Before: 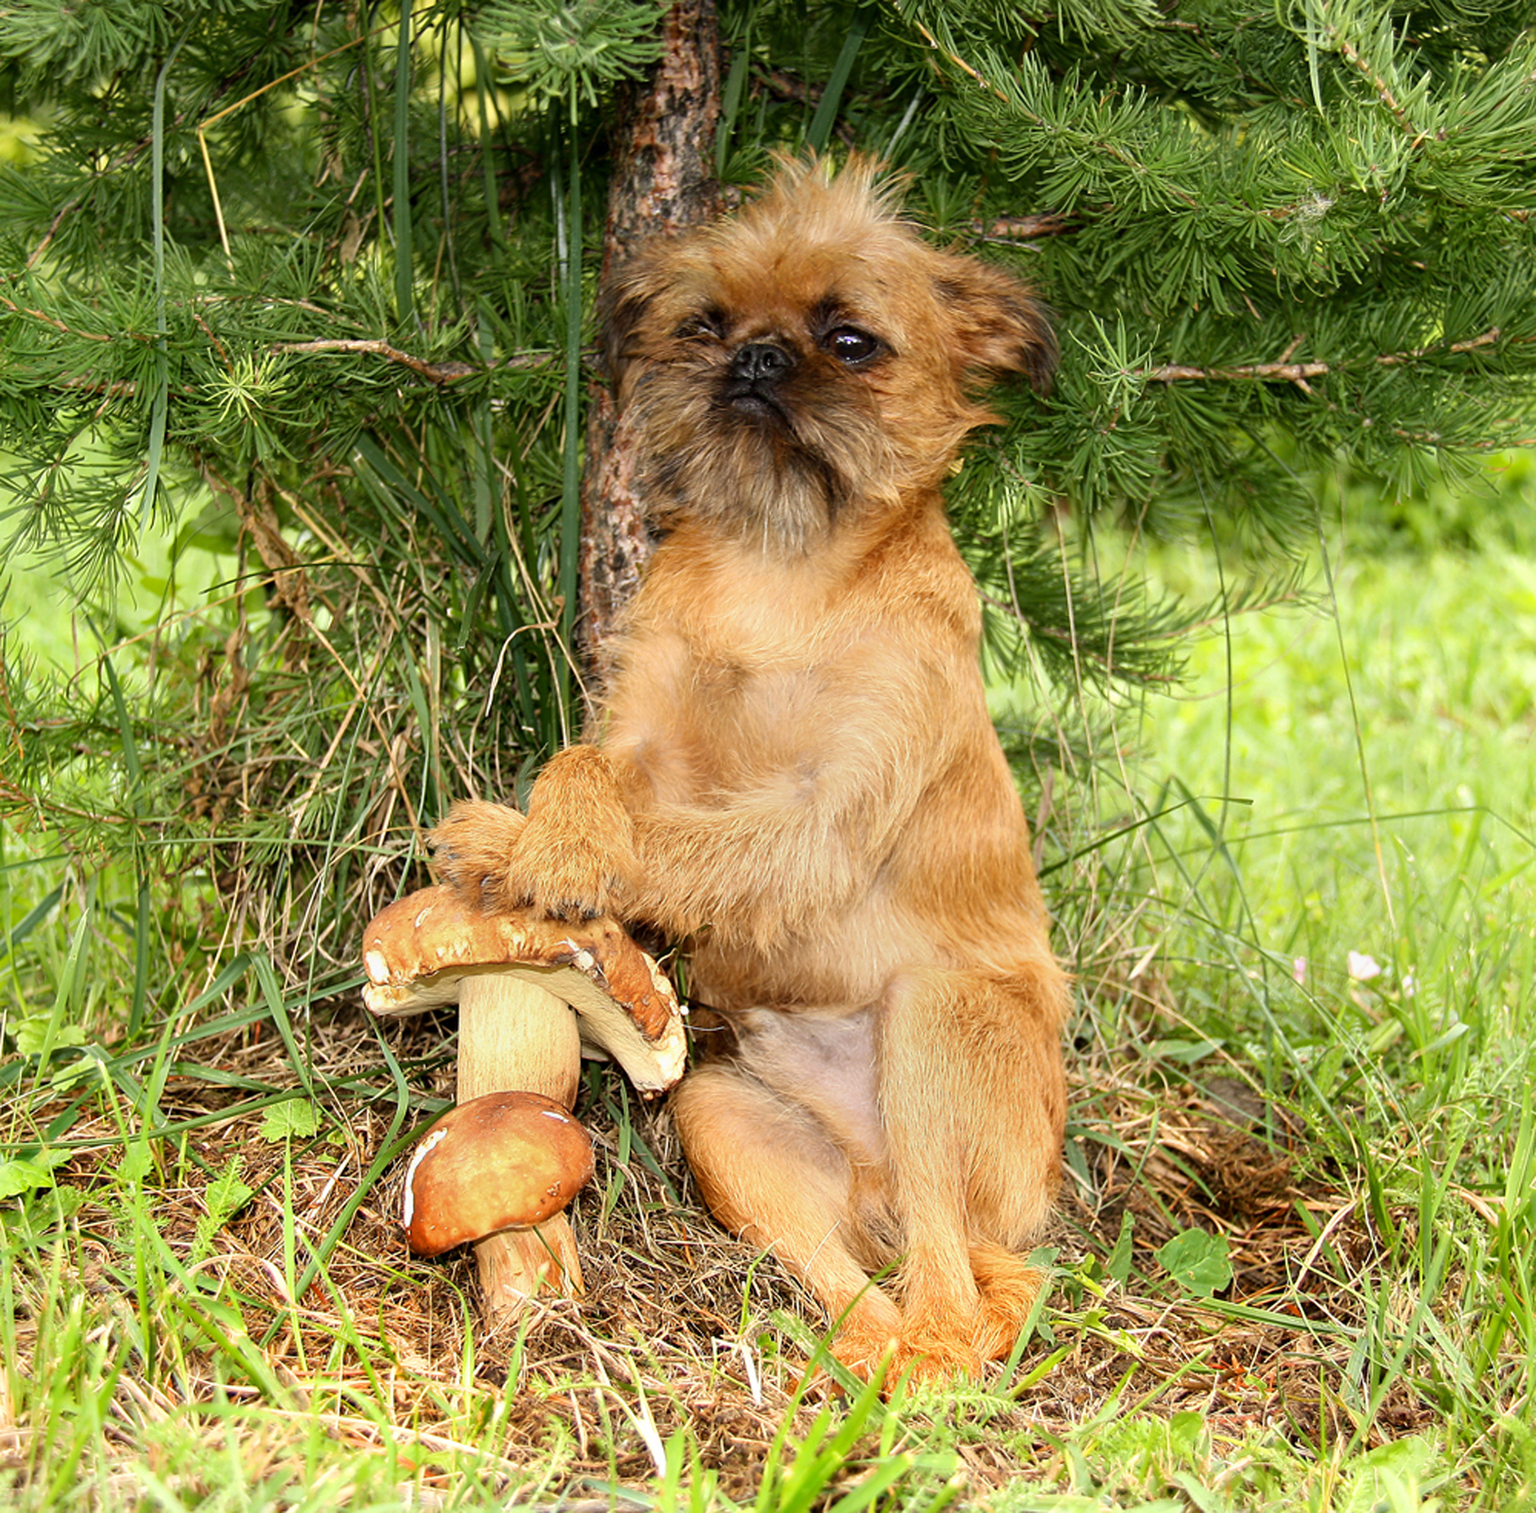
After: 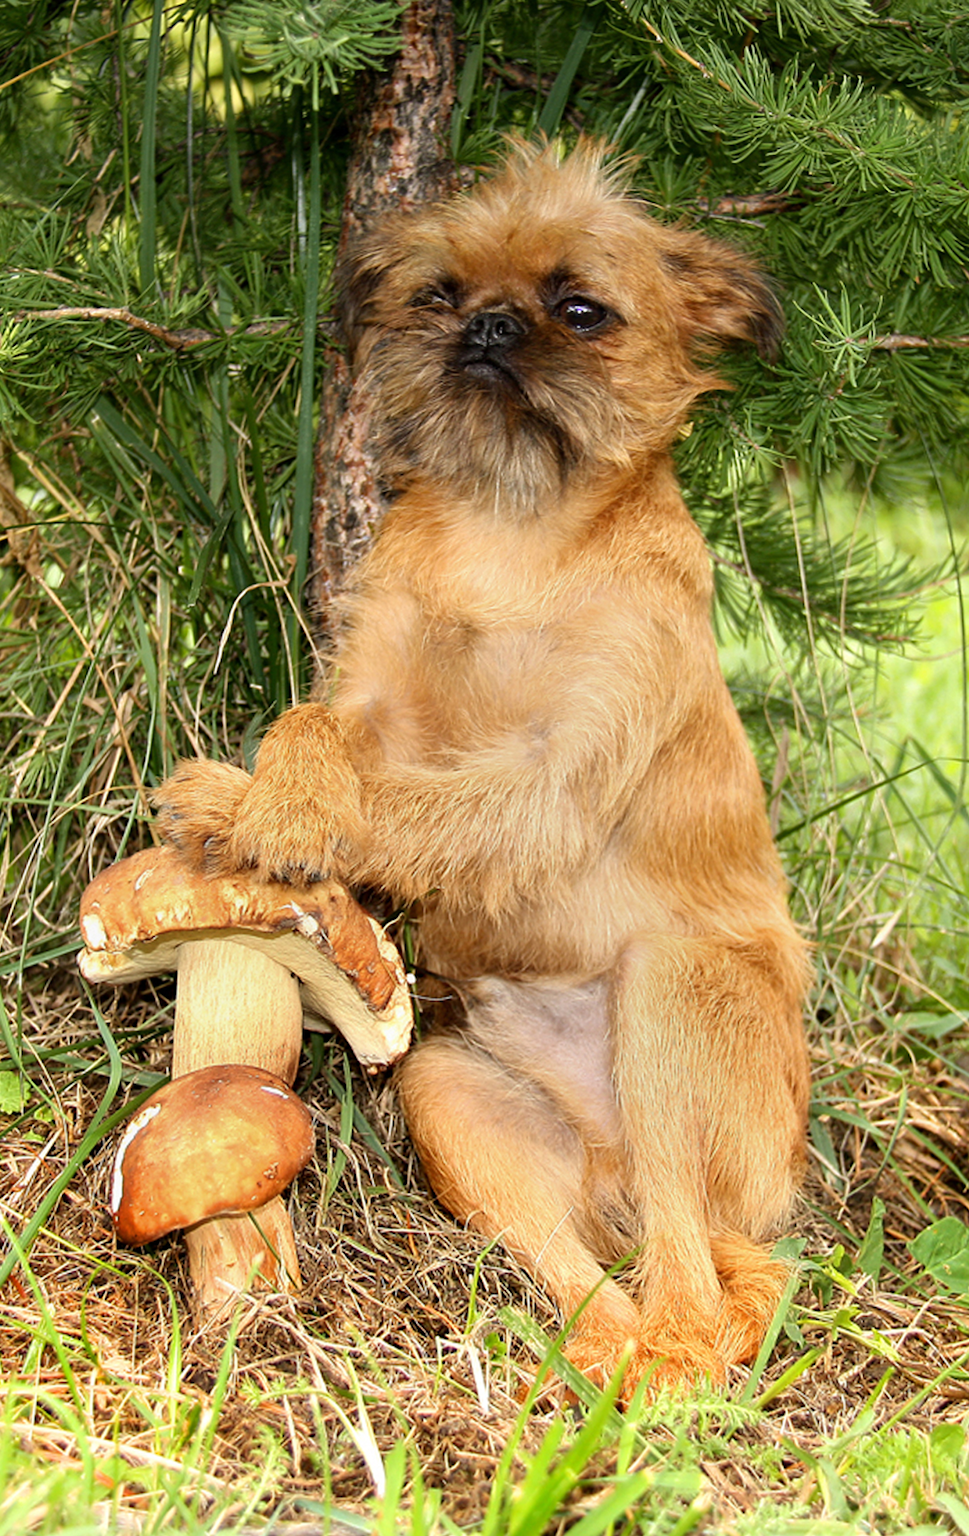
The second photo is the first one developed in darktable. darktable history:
crop and rotate: left 15.446%, right 17.836%
rotate and perspective: rotation 0.215°, lens shift (vertical) -0.139, crop left 0.069, crop right 0.939, crop top 0.002, crop bottom 0.996
